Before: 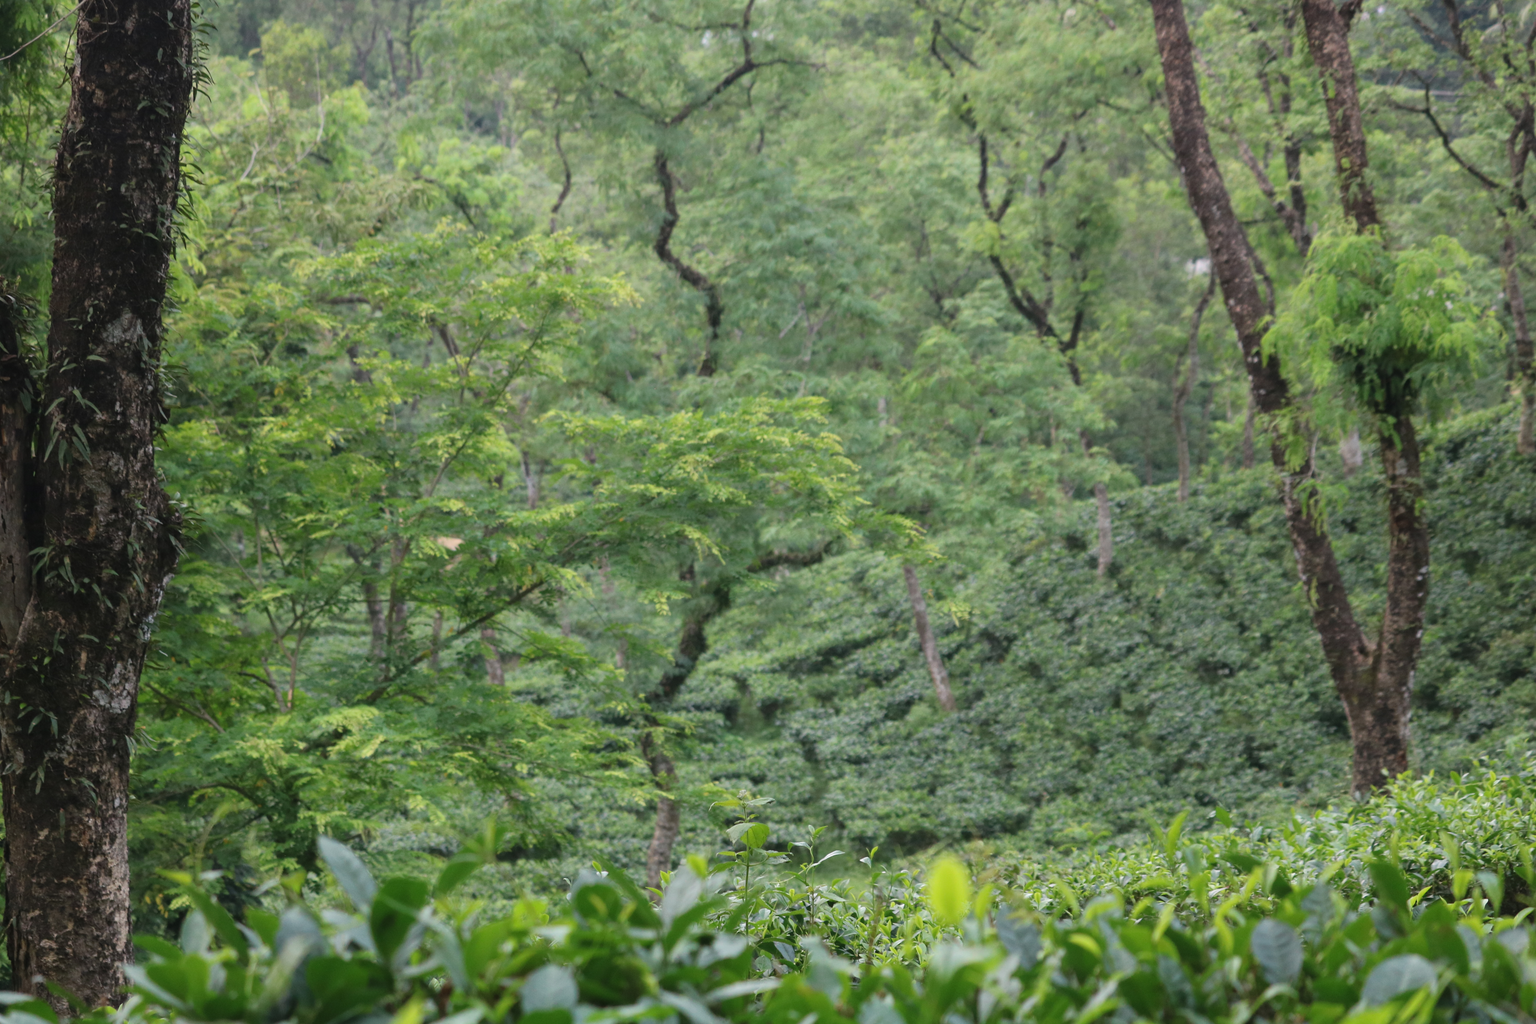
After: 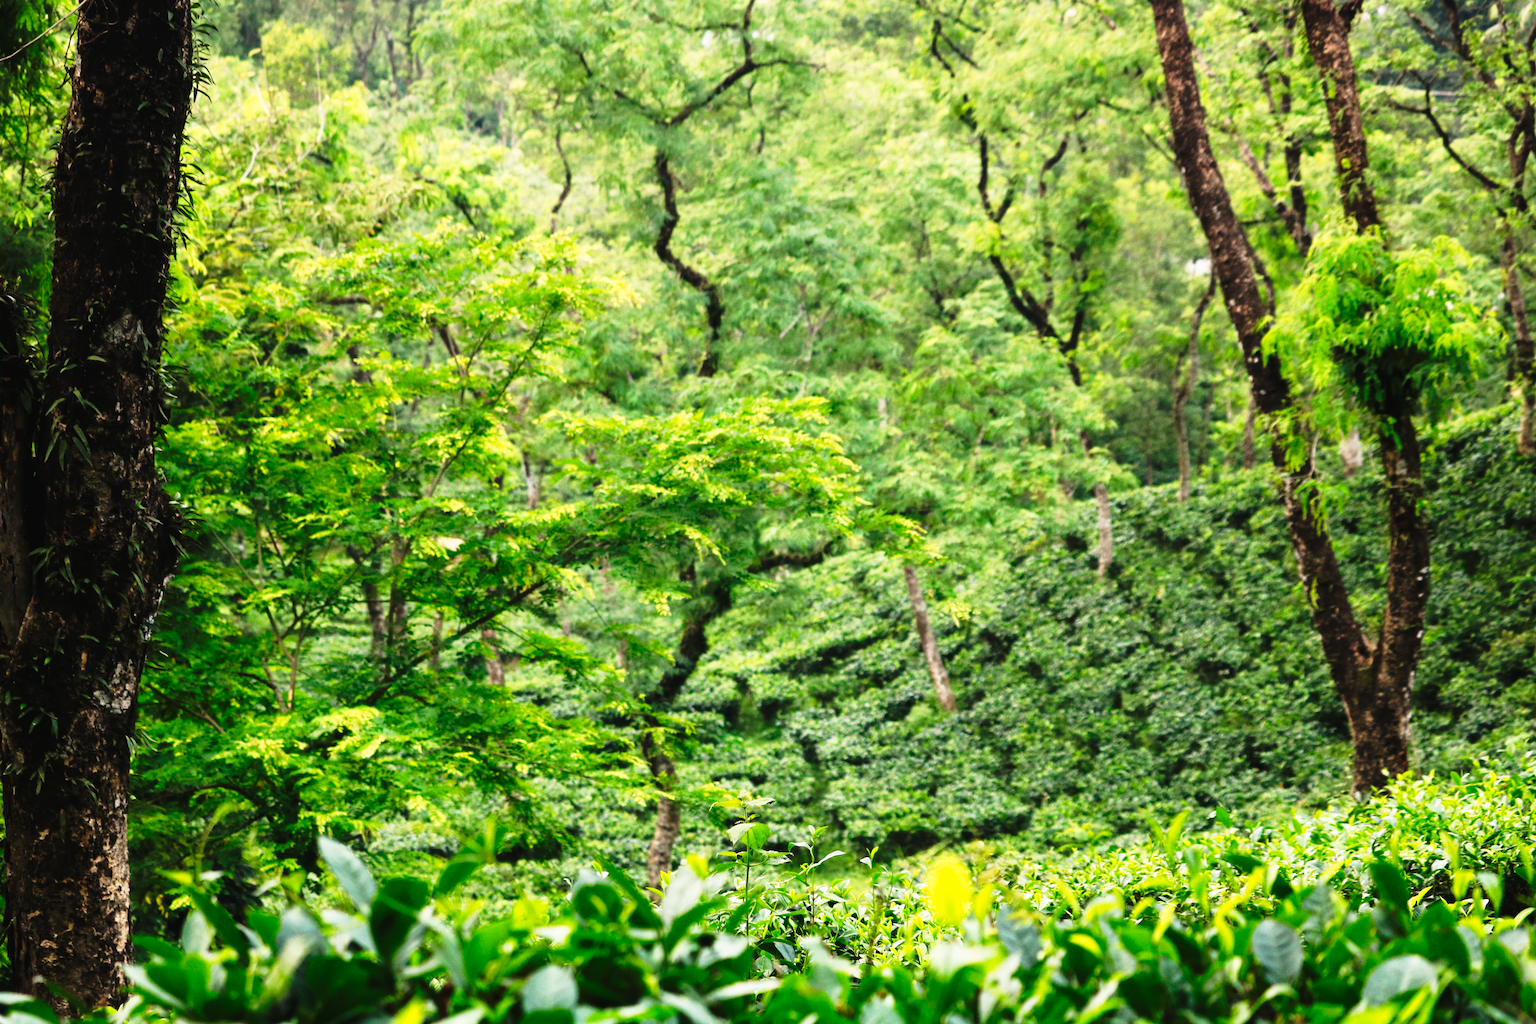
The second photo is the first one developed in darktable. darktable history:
exposure: exposure 0.2 EV, compensate highlight preservation false
white balance: red 1.029, blue 0.92
tone curve: curves: ch0 [(0, 0) (0.003, 0.003) (0.011, 0.006) (0.025, 0.012) (0.044, 0.02) (0.069, 0.023) (0.1, 0.029) (0.136, 0.037) (0.177, 0.058) (0.224, 0.084) (0.277, 0.137) (0.335, 0.209) (0.399, 0.336) (0.468, 0.478) (0.543, 0.63) (0.623, 0.789) (0.709, 0.903) (0.801, 0.967) (0.898, 0.987) (1, 1)], preserve colors none
